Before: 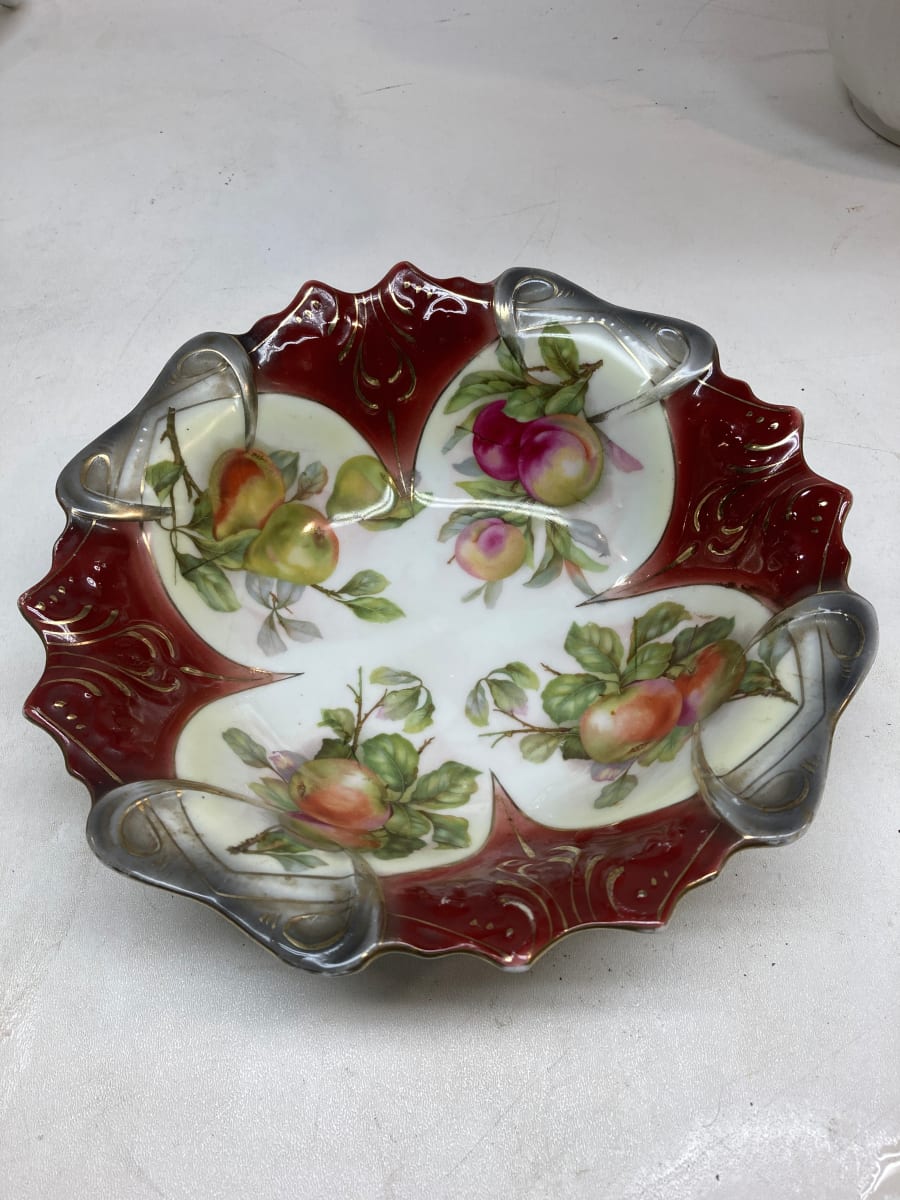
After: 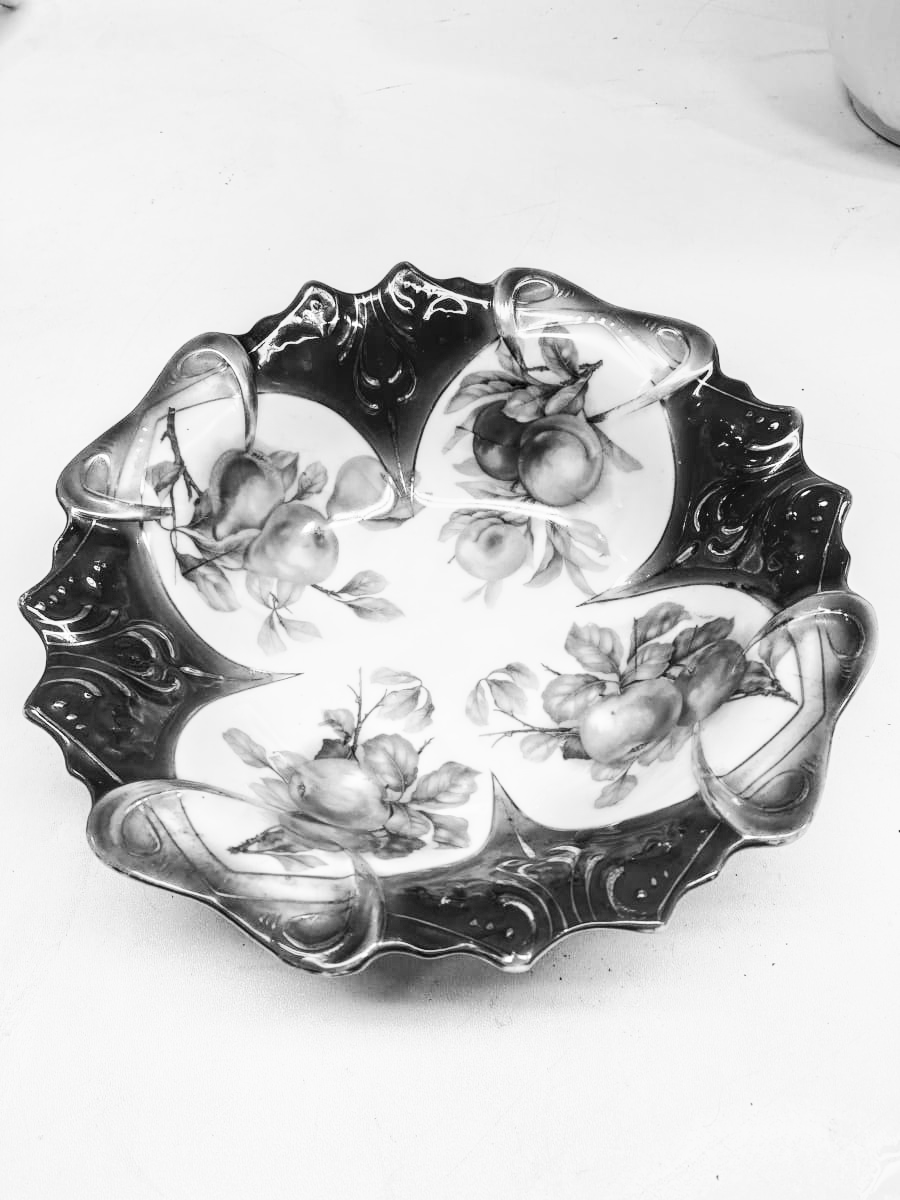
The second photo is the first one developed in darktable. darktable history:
base curve: curves: ch0 [(0, 0) (0.007, 0.004) (0.027, 0.03) (0.046, 0.07) (0.207, 0.54) (0.442, 0.872) (0.673, 0.972) (1, 1)], preserve colors none
local contrast: detail 130%
white balance: emerald 1
monochrome: a 32, b 64, size 2.3
color balance rgb: perceptual saturation grading › global saturation 25%, perceptual brilliance grading › mid-tones 10%, perceptual brilliance grading › shadows 15%, global vibrance 20%
